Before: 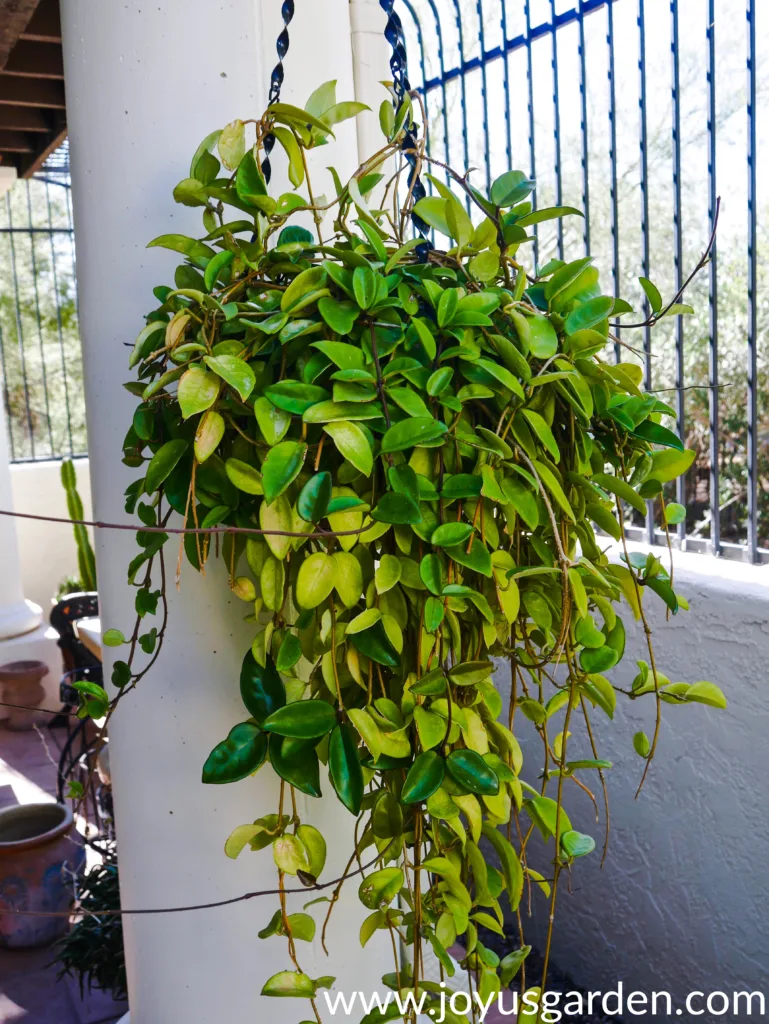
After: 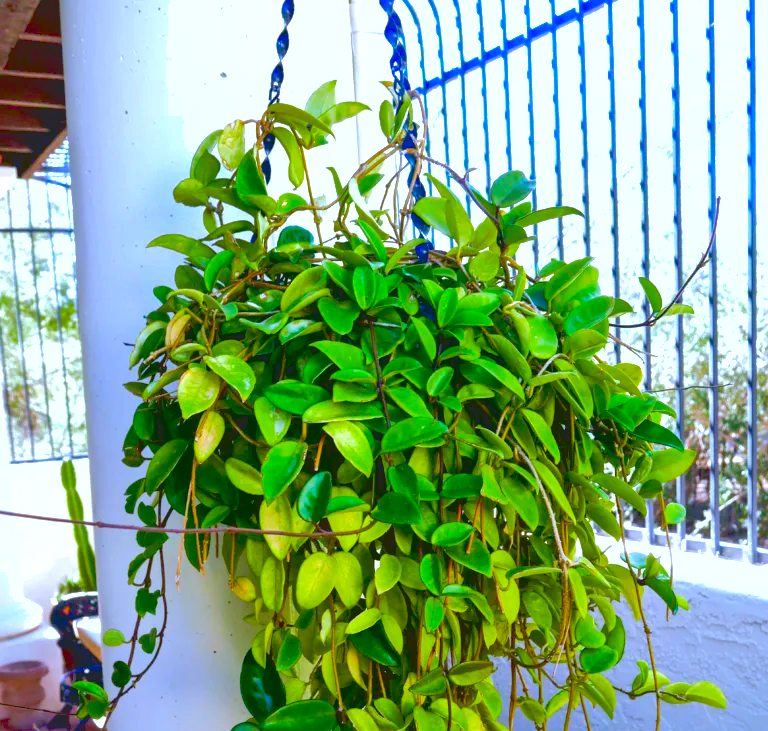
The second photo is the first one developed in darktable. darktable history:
crop: bottom 28.576%
white balance: red 0.948, green 1.02, blue 1.176
exposure: black level correction 0.011, exposure 1.088 EV, compensate exposure bias true, compensate highlight preservation false
contrast brightness saturation: contrast -0.19, saturation 0.19
shadows and highlights: on, module defaults
